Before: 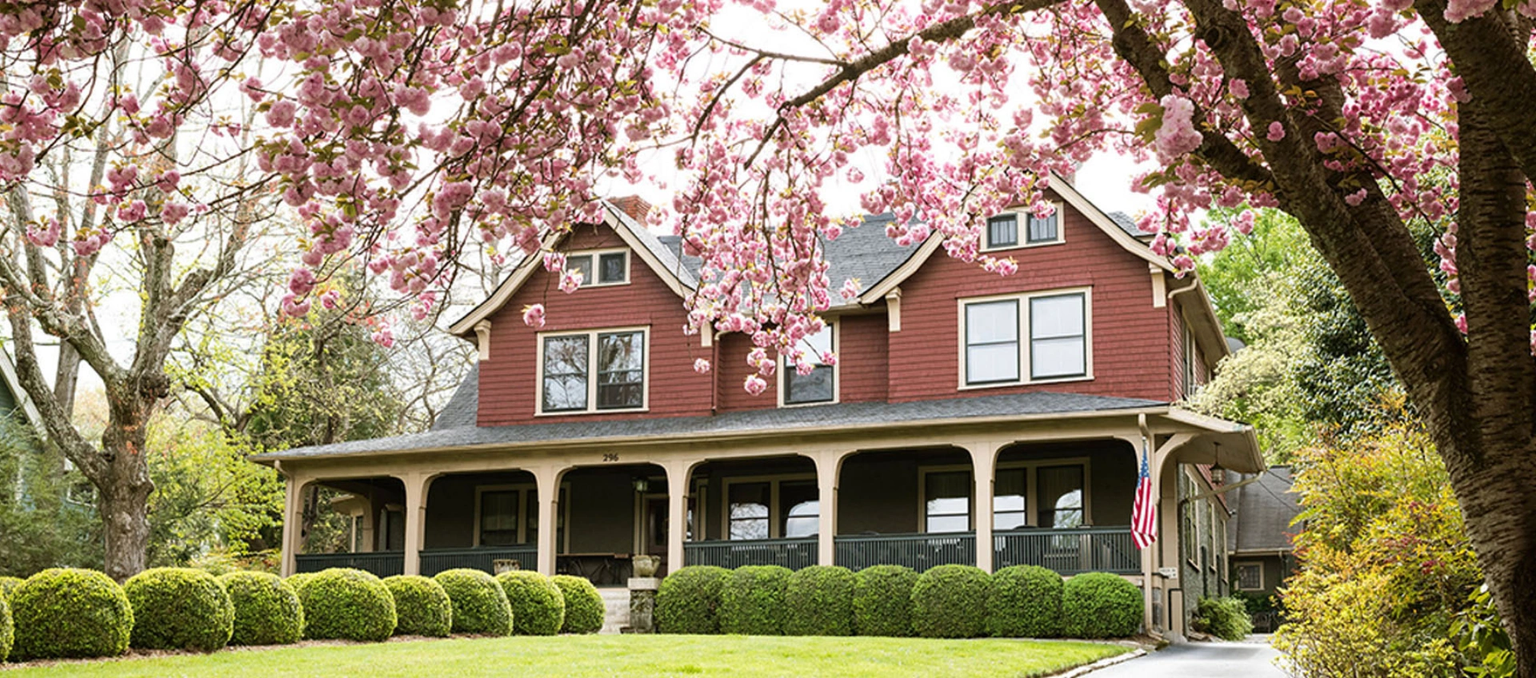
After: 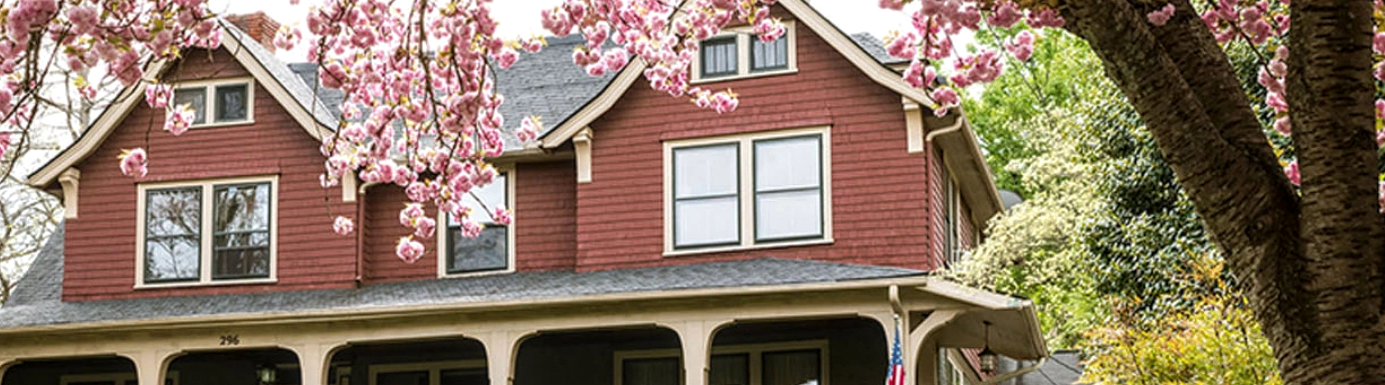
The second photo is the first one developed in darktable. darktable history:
crop and rotate: left 27.828%, top 27.395%, bottom 27.142%
local contrast: on, module defaults
